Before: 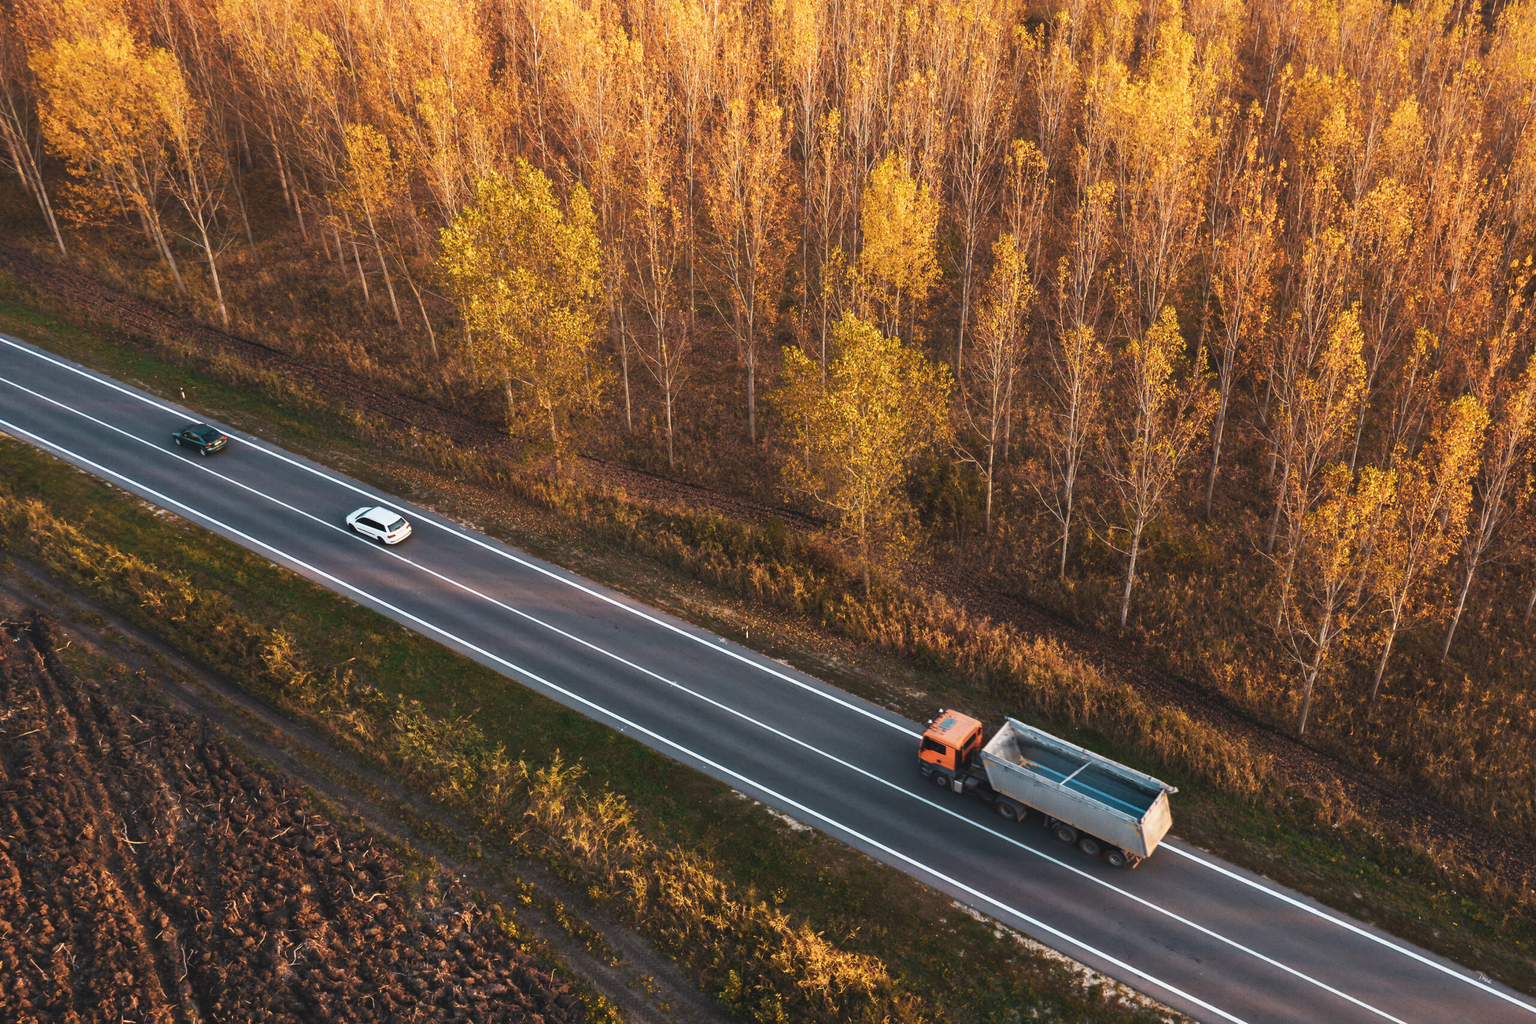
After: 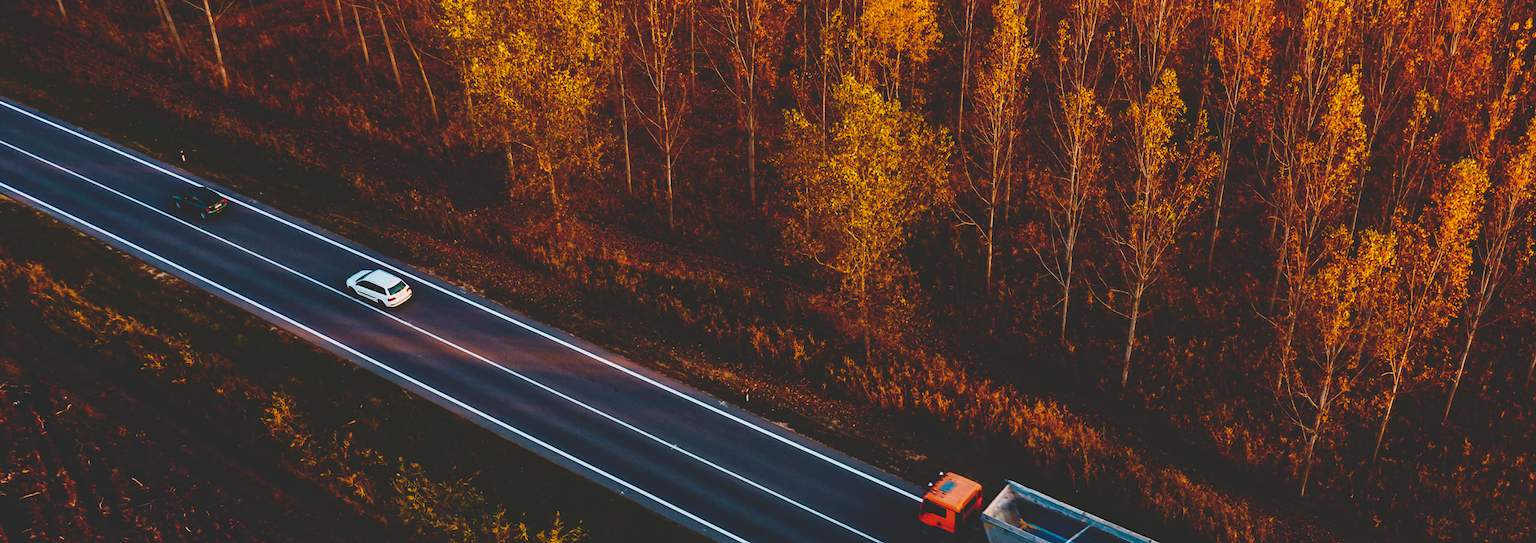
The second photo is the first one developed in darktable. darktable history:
crop and rotate: top 23.16%, bottom 23.722%
color balance rgb: linear chroma grading › shadows 9.448%, linear chroma grading › highlights 9.622%, linear chroma grading › global chroma 14.361%, linear chroma grading › mid-tones 14.586%, perceptual saturation grading › global saturation 20%, perceptual saturation grading › highlights -24.97%, perceptual saturation grading › shadows 24.234%
velvia: on, module defaults
base curve: curves: ch0 [(0, 0.02) (0.083, 0.036) (1, 1)], preserve colors none
exposure: exposure -0.178 EV, compensate highlight preservation false
